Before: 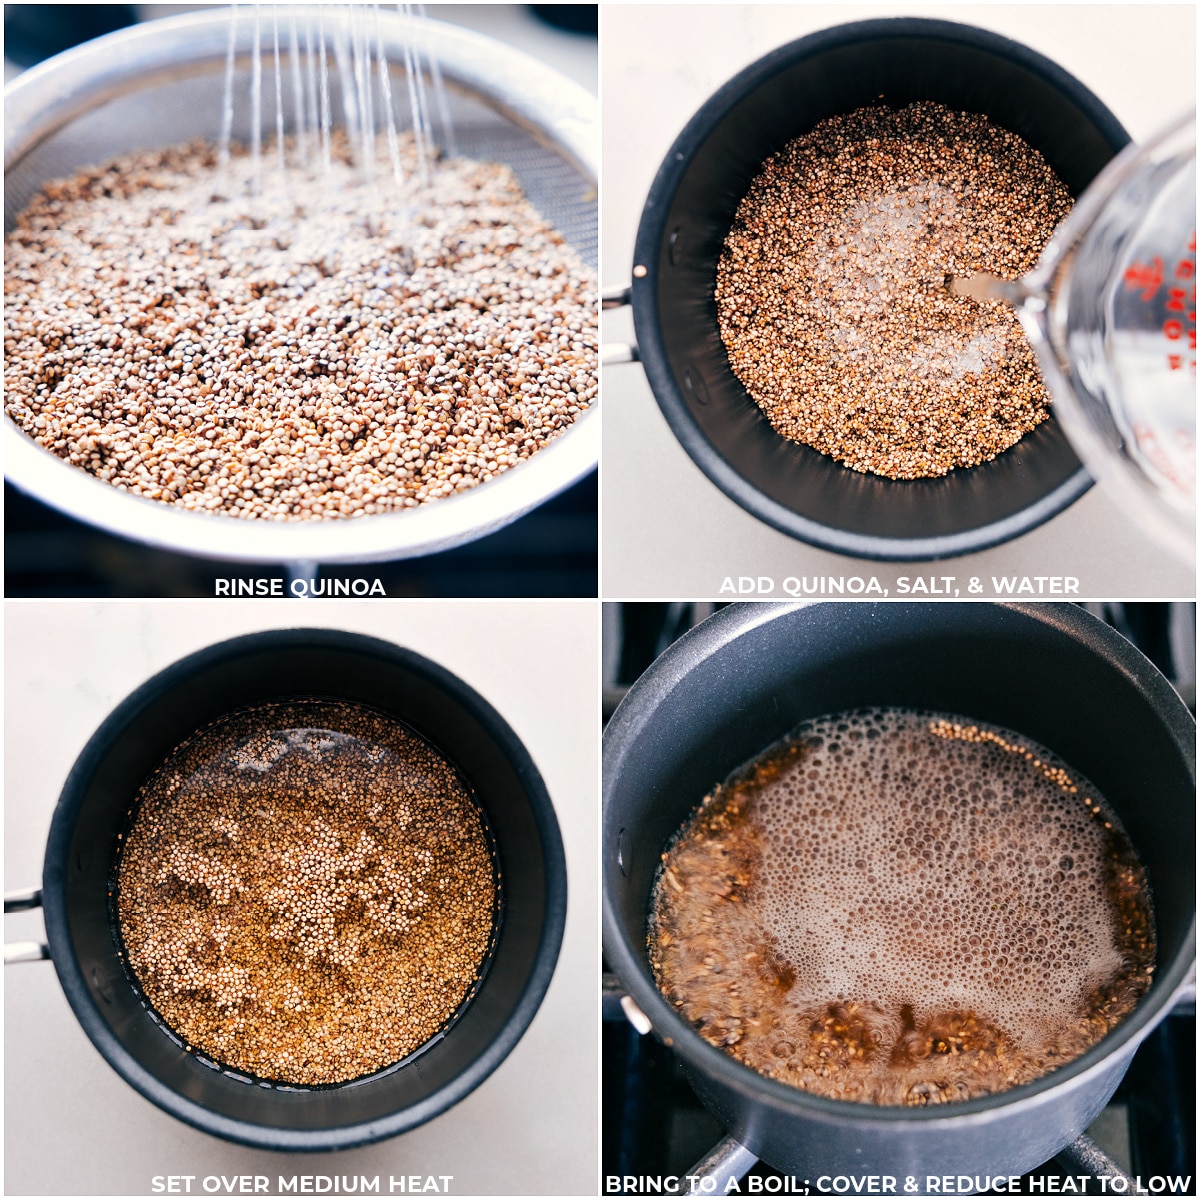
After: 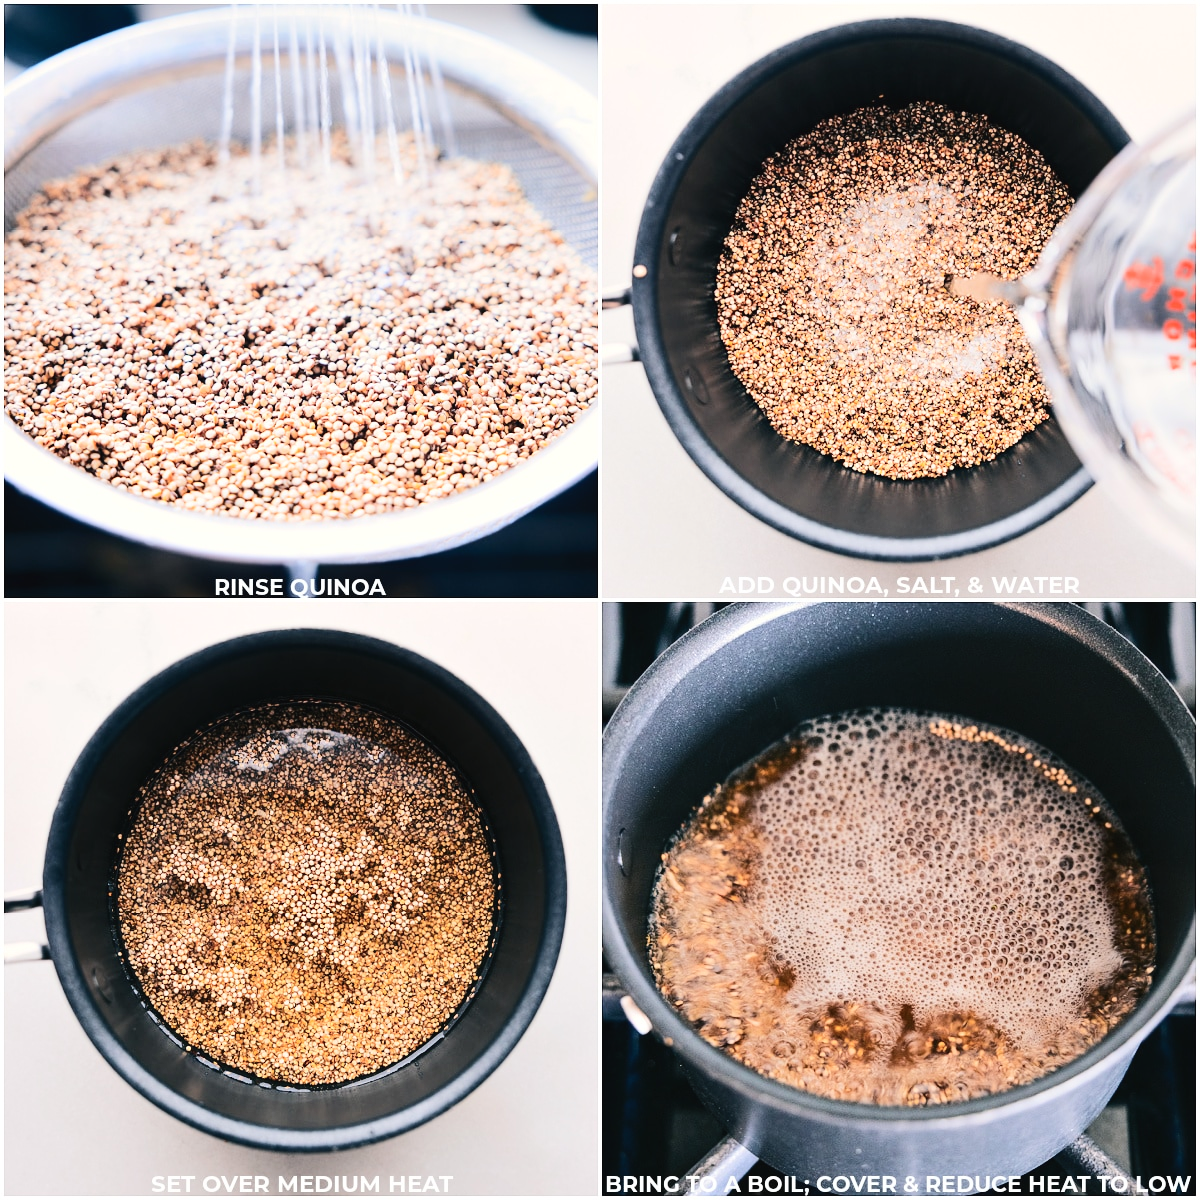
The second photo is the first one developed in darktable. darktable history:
tone curve: curves: ch0 [(0, 0.026) (0.146, 0.158) (0.272, 0.34) (0.453, 0.627) (0.687, 0.829) (1, 1)], color space Lab, independent channels, preserve colors none
